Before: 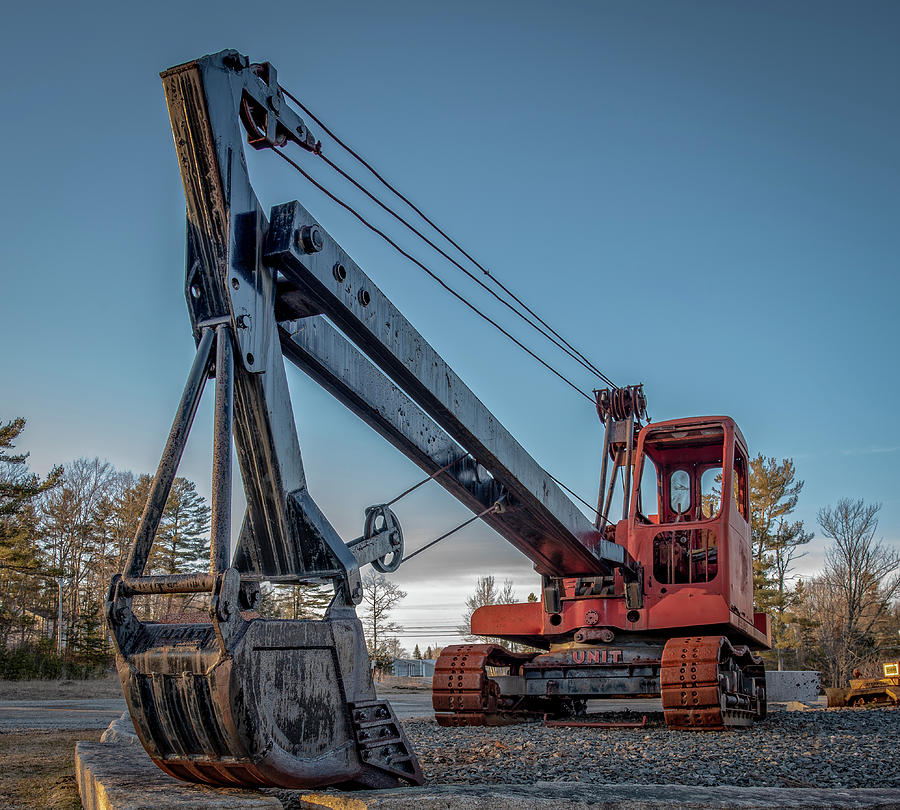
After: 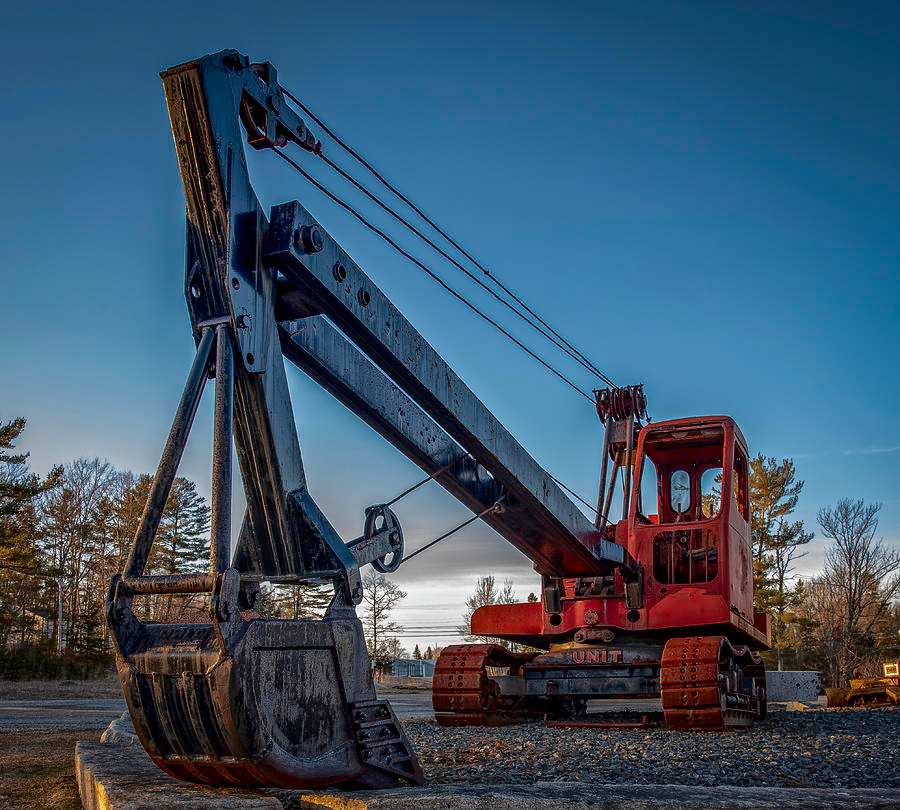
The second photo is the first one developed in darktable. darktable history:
tone equalizer: on, module defaults
contrast brightness saturation: contrast 0.12, brightness -0.12, saturation 0.2
